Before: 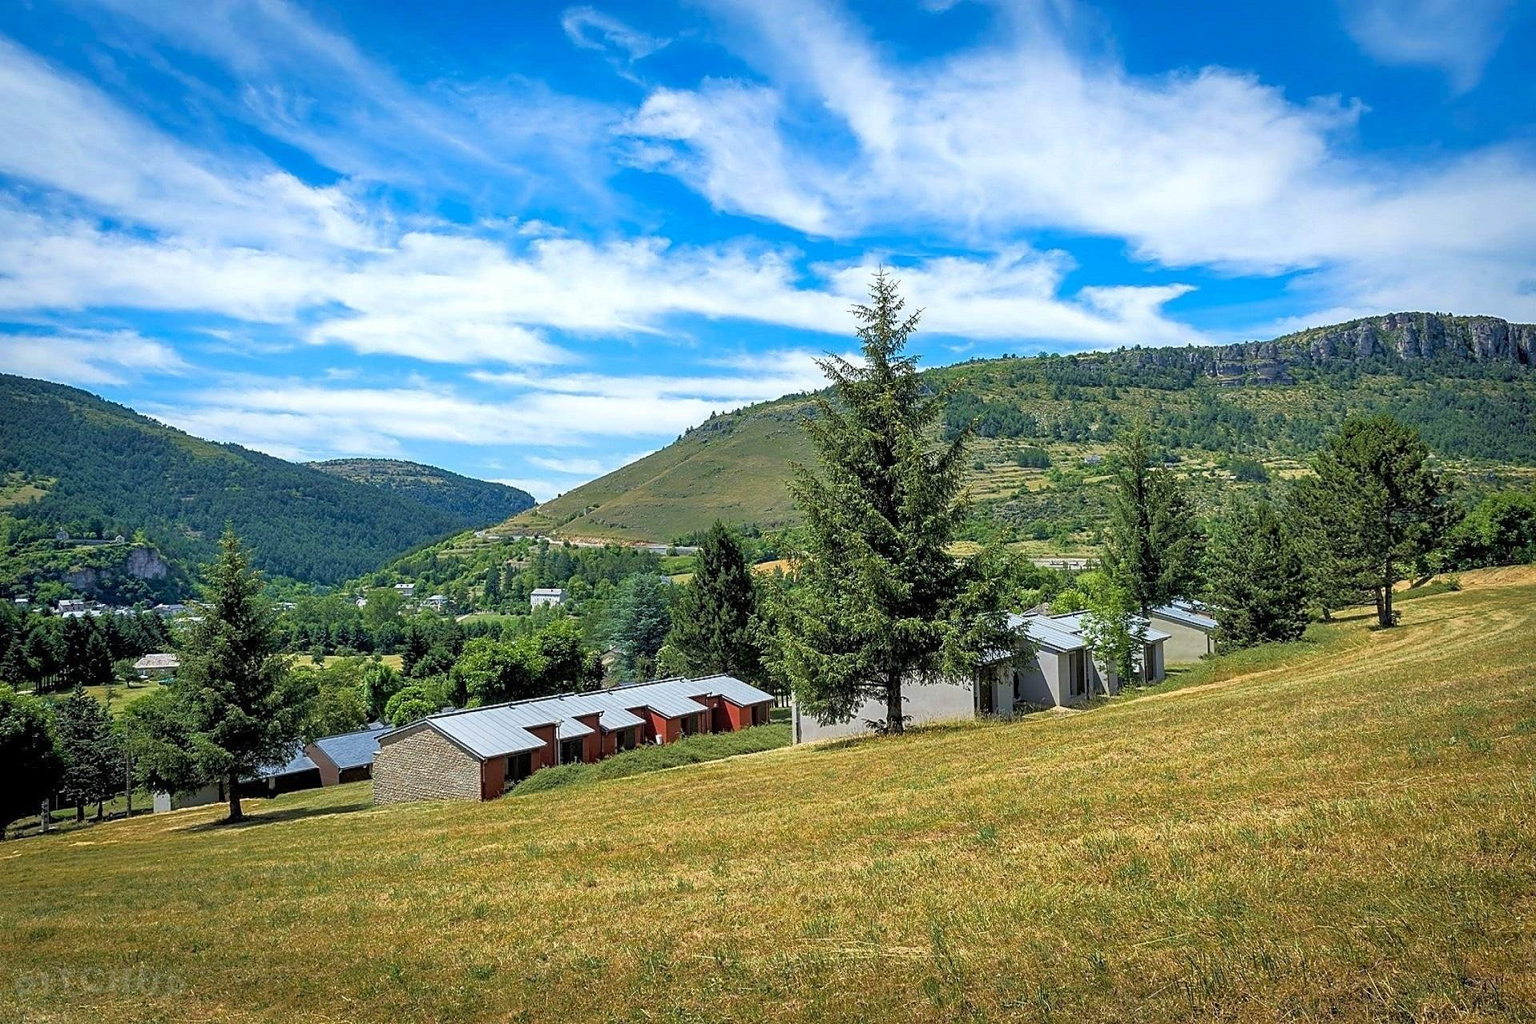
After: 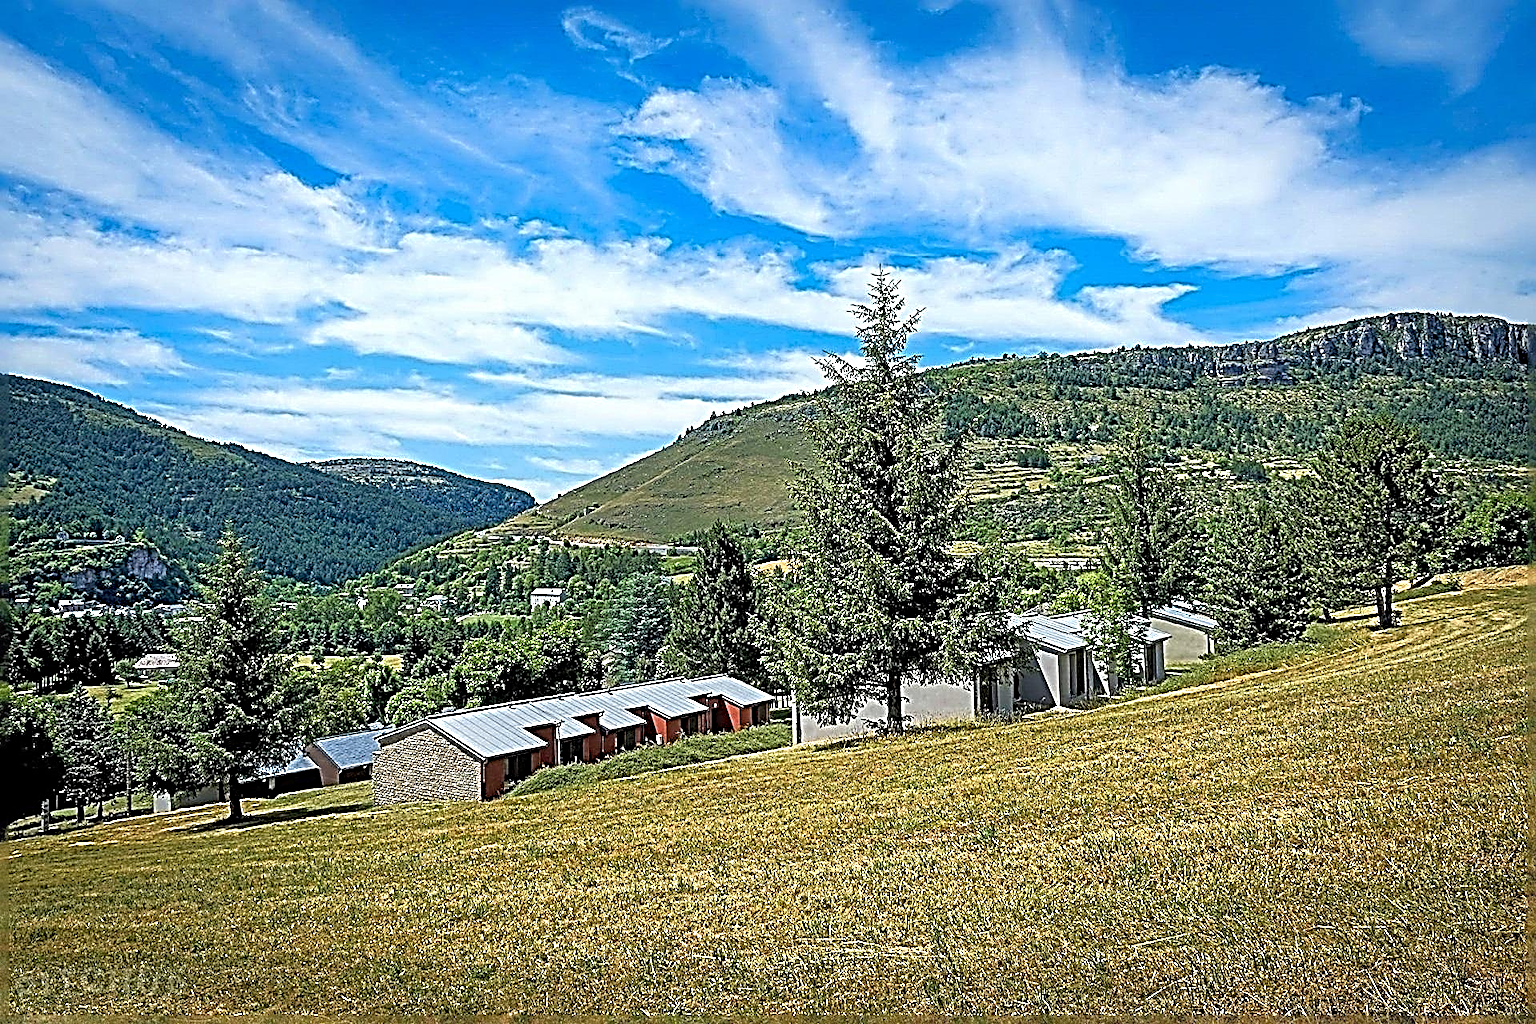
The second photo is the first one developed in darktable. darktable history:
sharpen: radius 4.031, amount 1.991
